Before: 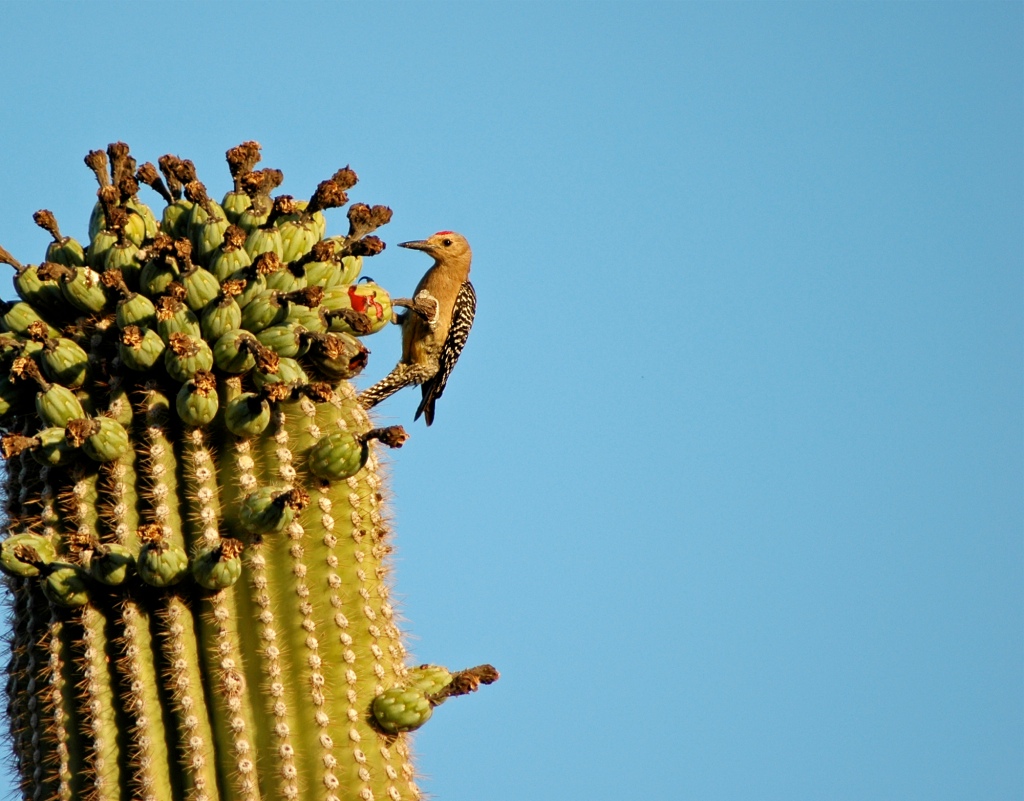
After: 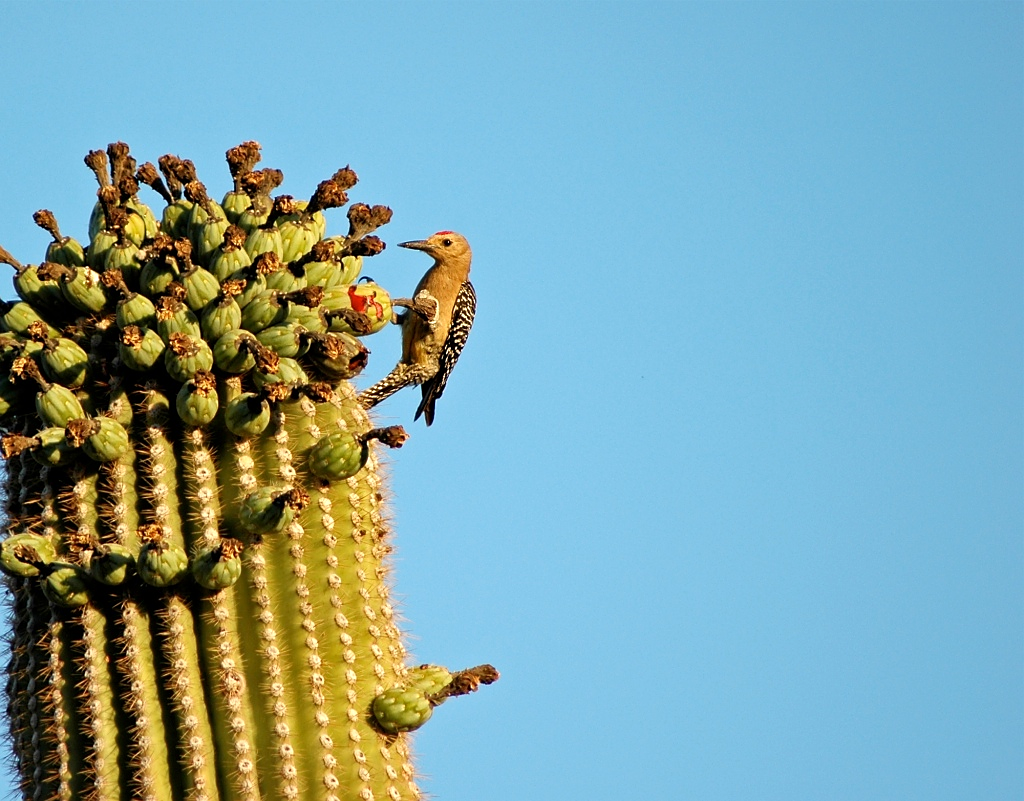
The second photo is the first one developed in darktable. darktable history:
exposure: exposure 0.2 EV, compensate highlight preservation false
sharpen: radius 1
